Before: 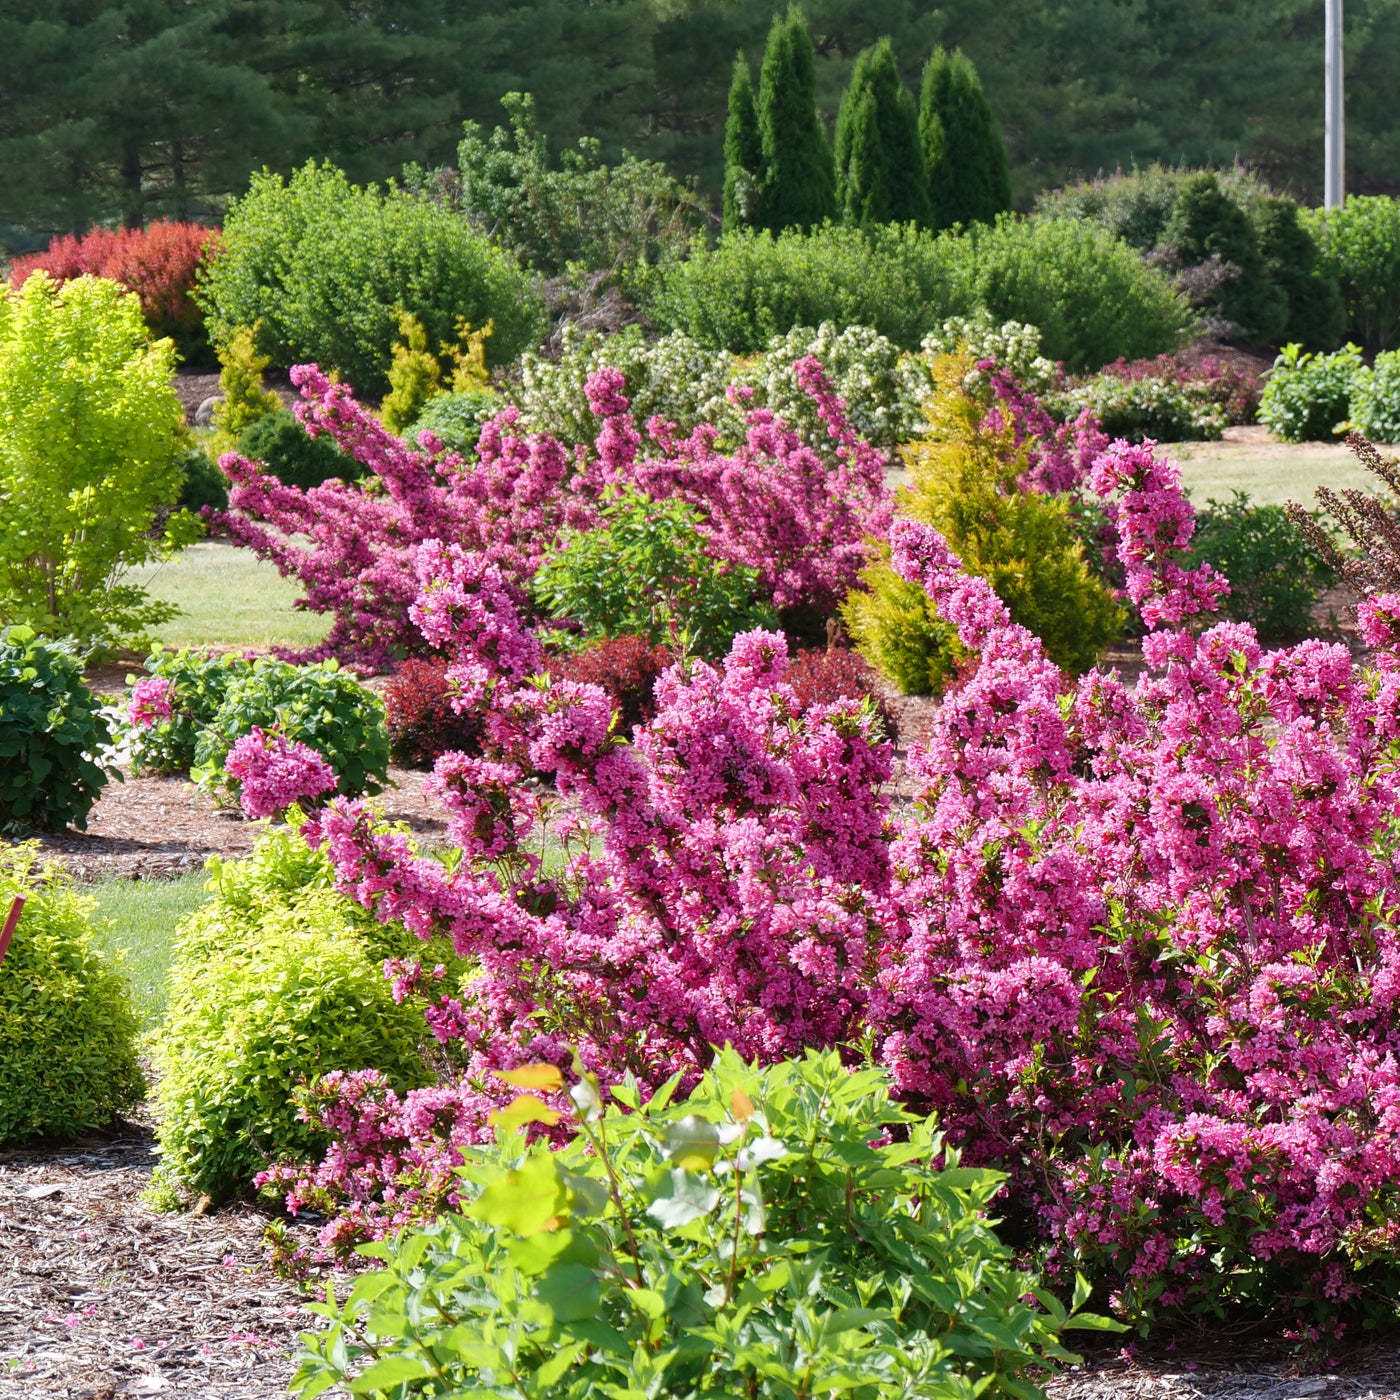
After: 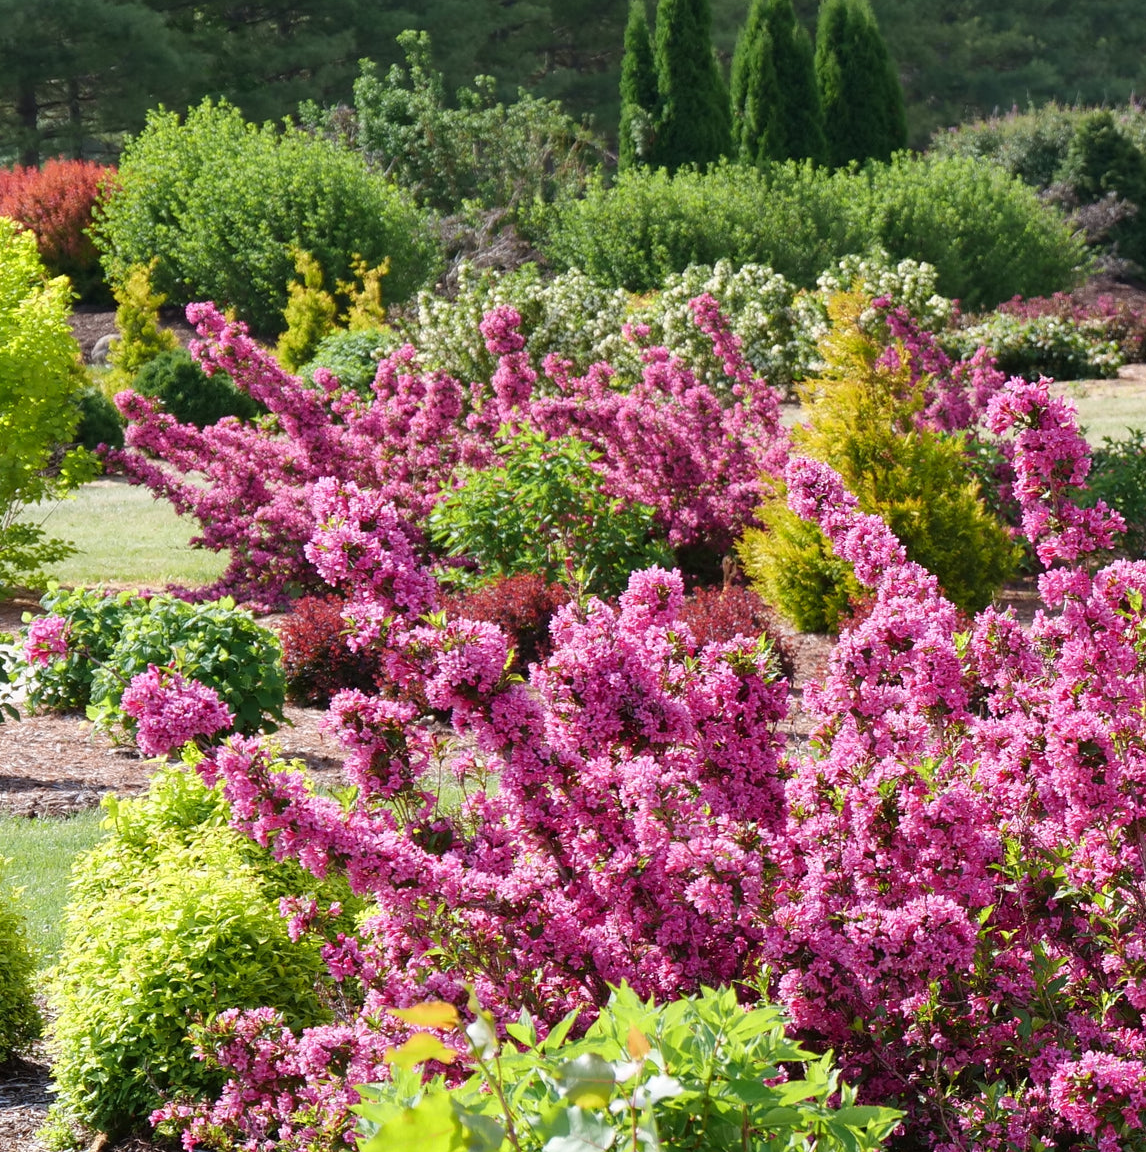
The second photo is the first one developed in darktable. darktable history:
crop and rotate: left 7.51%, top 4.433%, right 10.574%, bottom 13.251%
